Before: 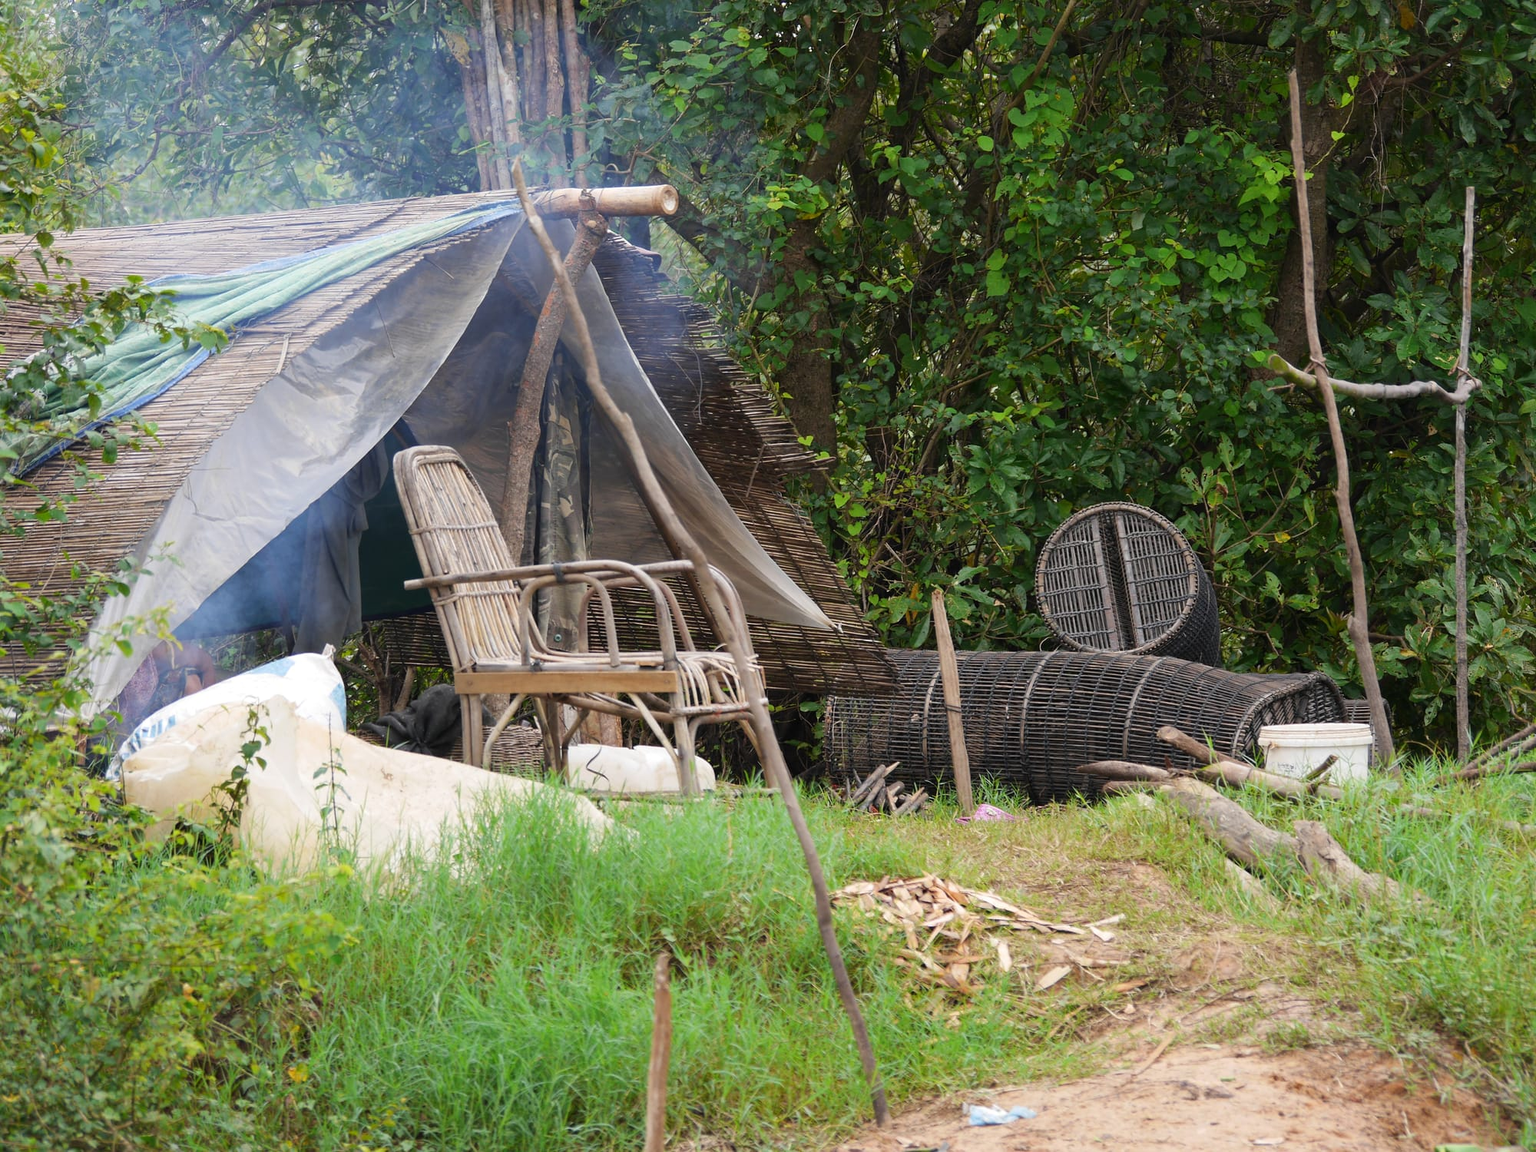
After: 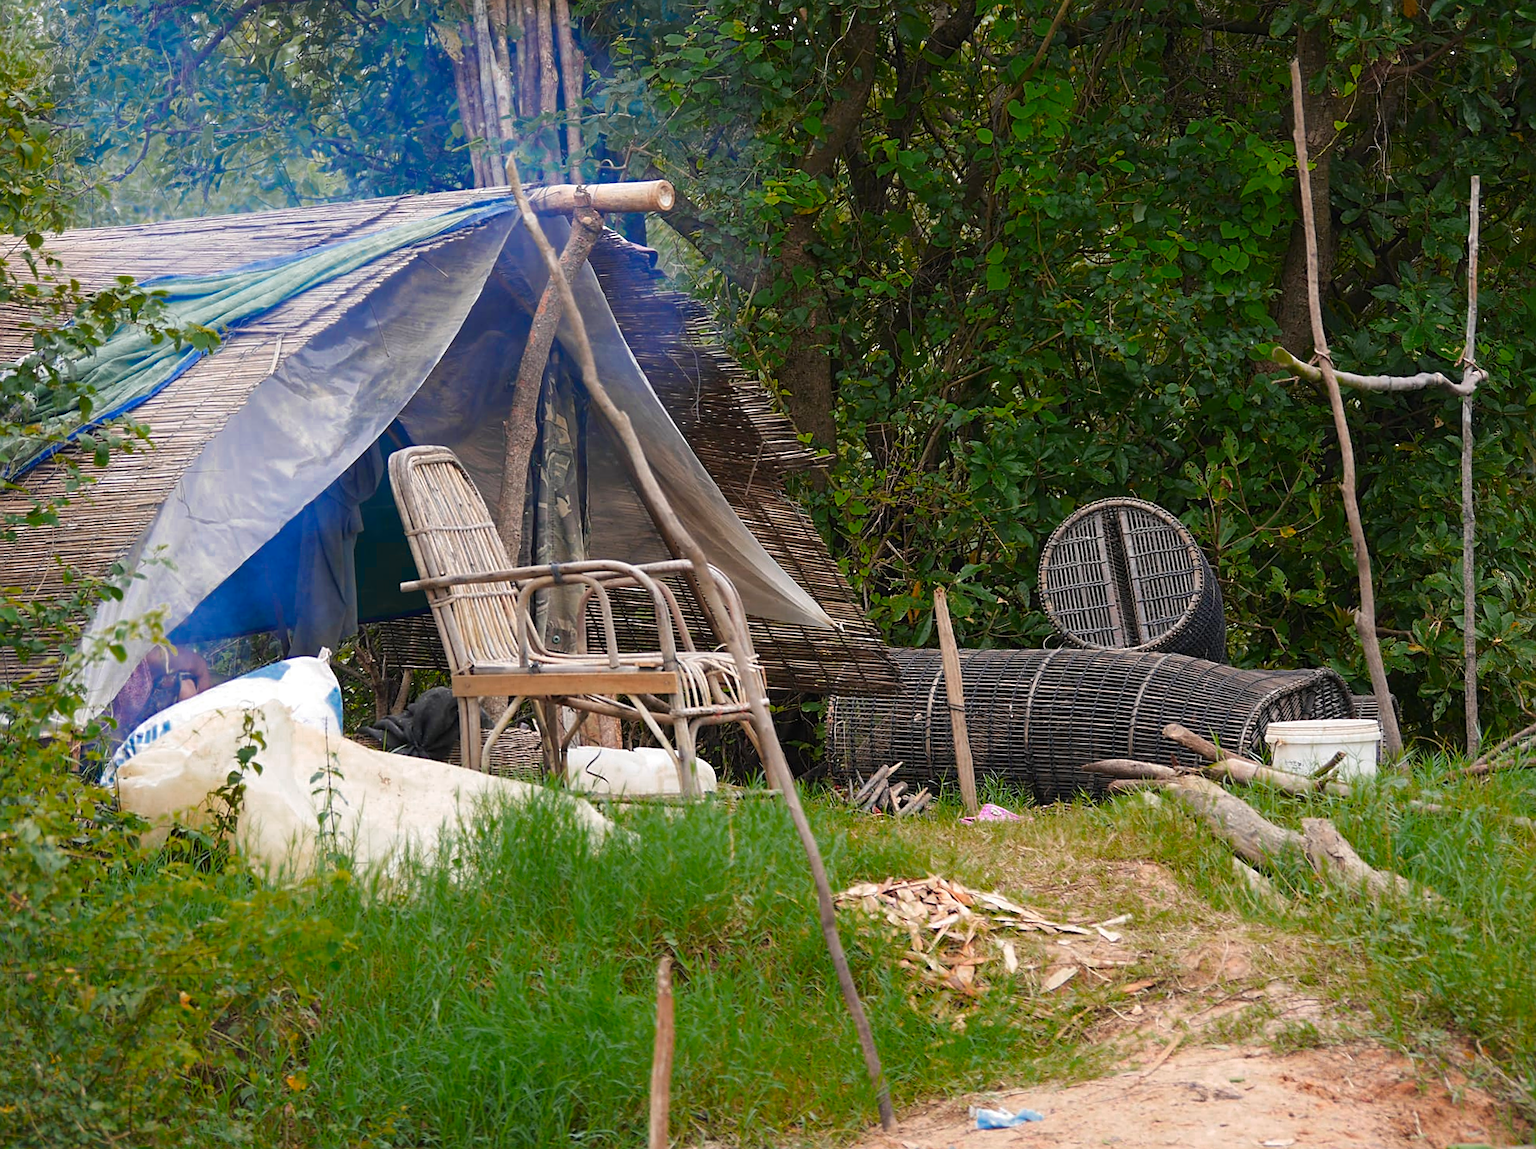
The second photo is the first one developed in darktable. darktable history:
rotate and perspective: rotation -0.45°, automatic cropping original format, crop left 0.008, crop right 0.992, crop top 0.012, crop bottom 0.988
color zones: curves: ch0 [(0, 0.553) (0.123, 0.58) (0.23, 0.419) (0.468, 0.155) (0.605, 0.132) (0.723, 0.063) (0.833, 0.172) (0.921, 0.468)]; ch1 [(0.025, 0.645) (0.229, 0.584) (0.326, 0.551) (0.537, 0.446) (0.599, 0.911) (0.708, 1) (0.805, 0.944)]; ch2 [(0.086, 0.468) (0.254, 0.464) (0.638, 0.564) (0.702, 0.592) (0.768, 0.564)]
sharpen: on, module defaults
